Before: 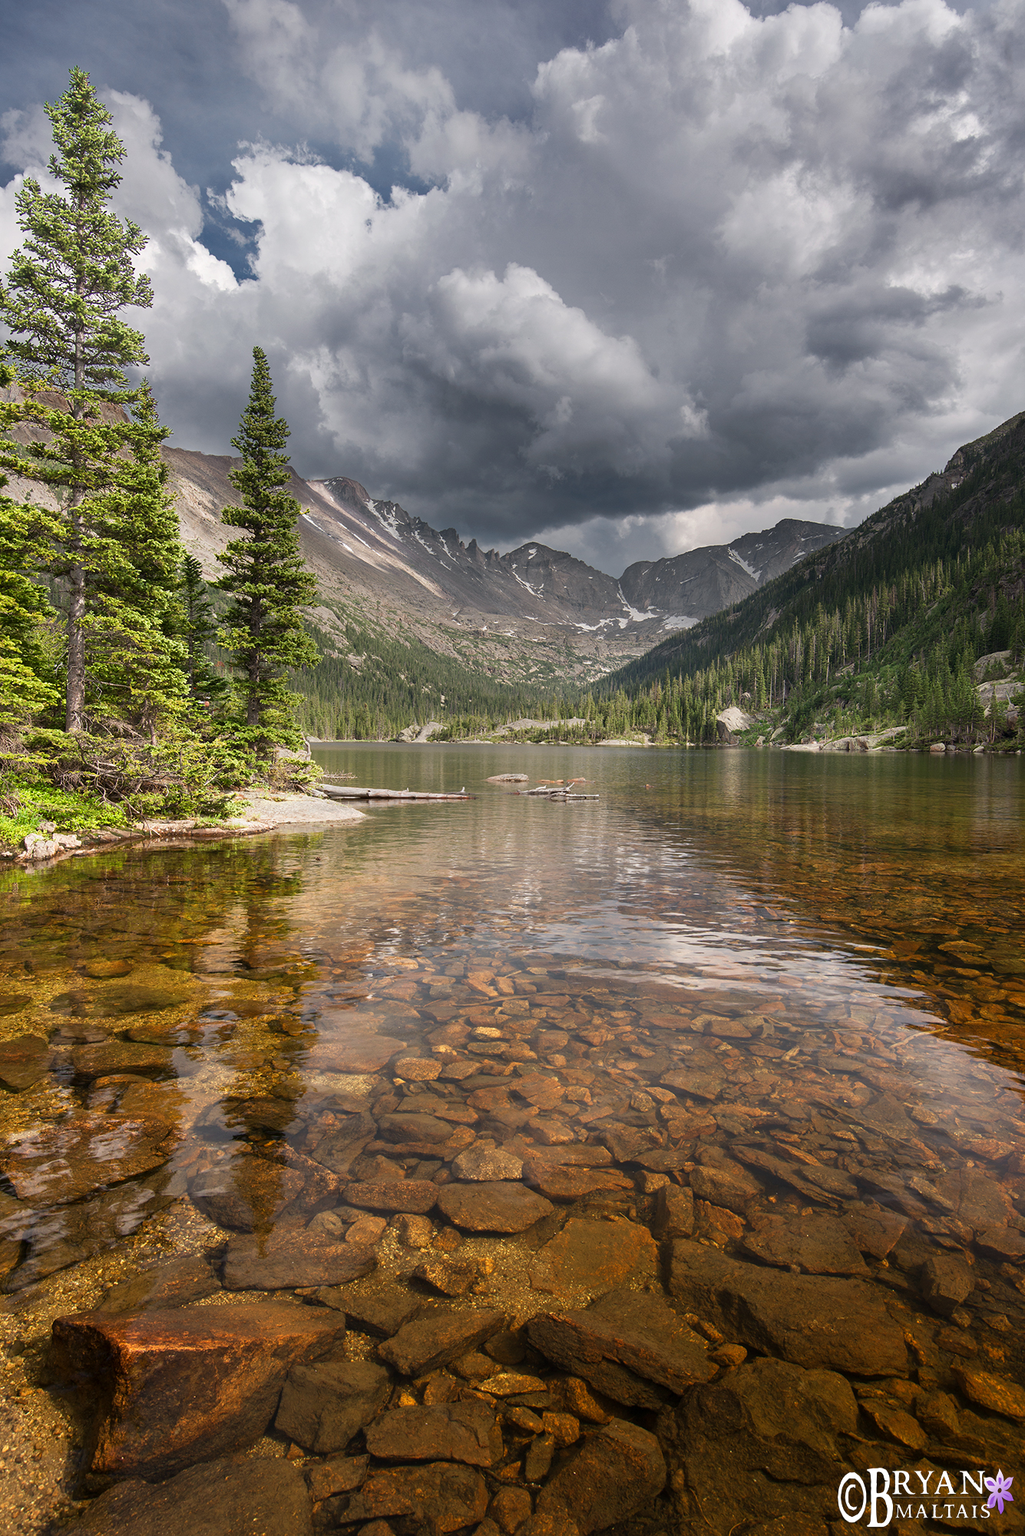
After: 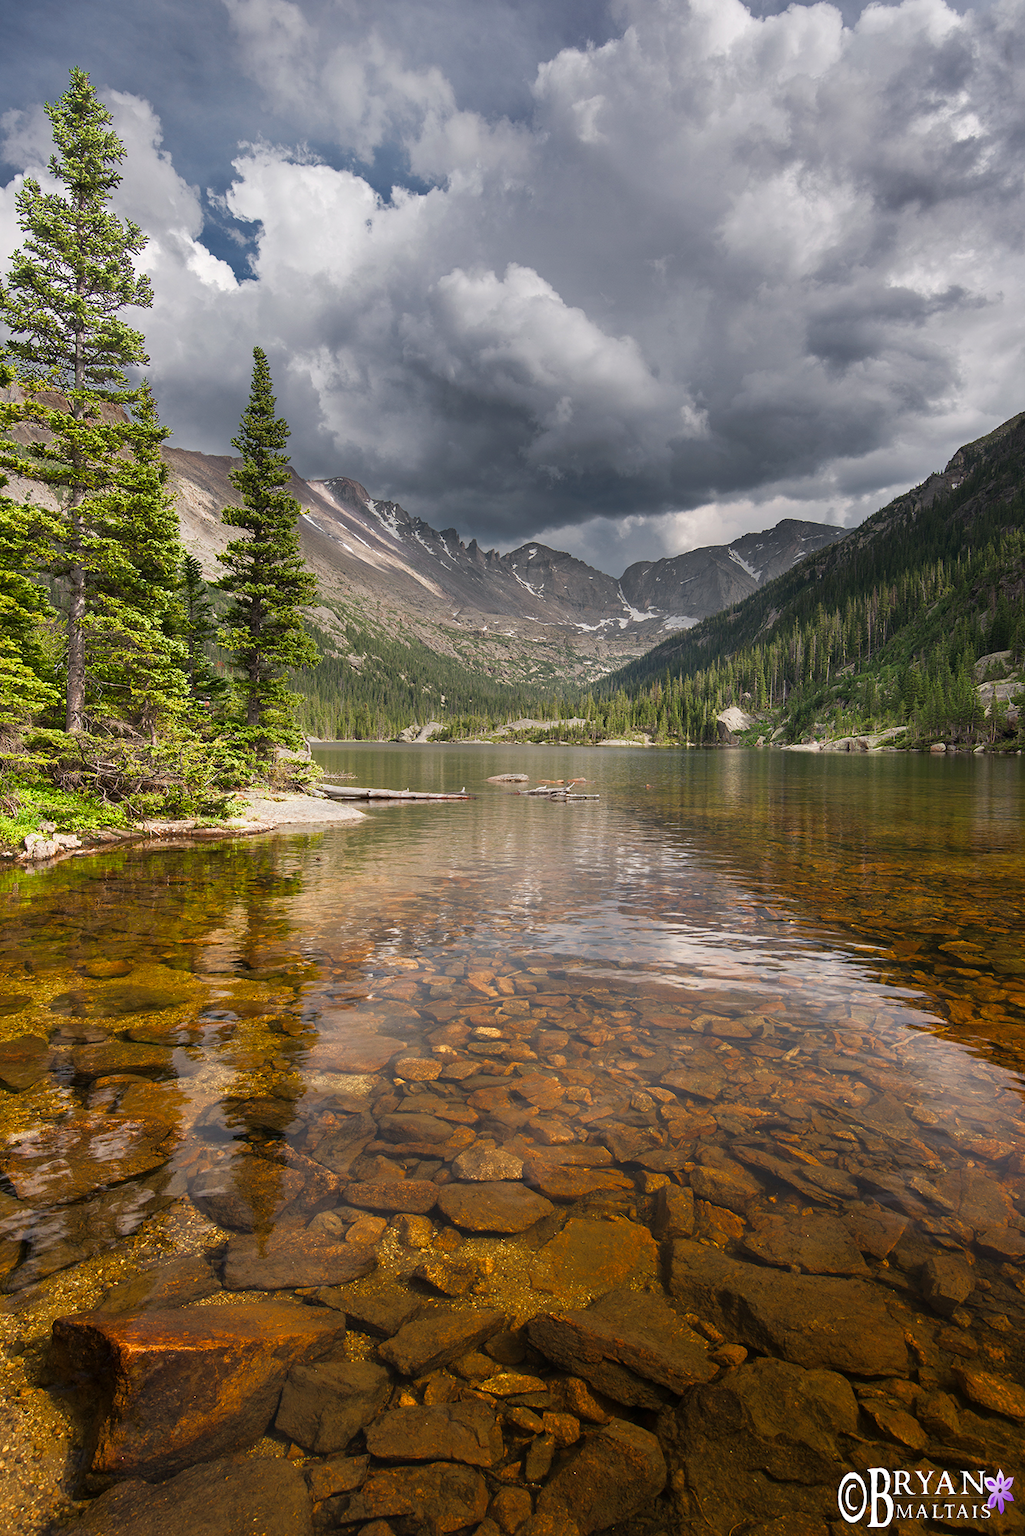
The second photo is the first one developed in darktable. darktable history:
color balance rgb: shadows fall-off 101%, linear chroma grading › mid-tones 7.63%, perceptual saturation grading › mid-tones 11.68%, mask middle-gray fulcrum 22.45%, global vibrance 10.11%, saturation formula JzAzBz (2021)
